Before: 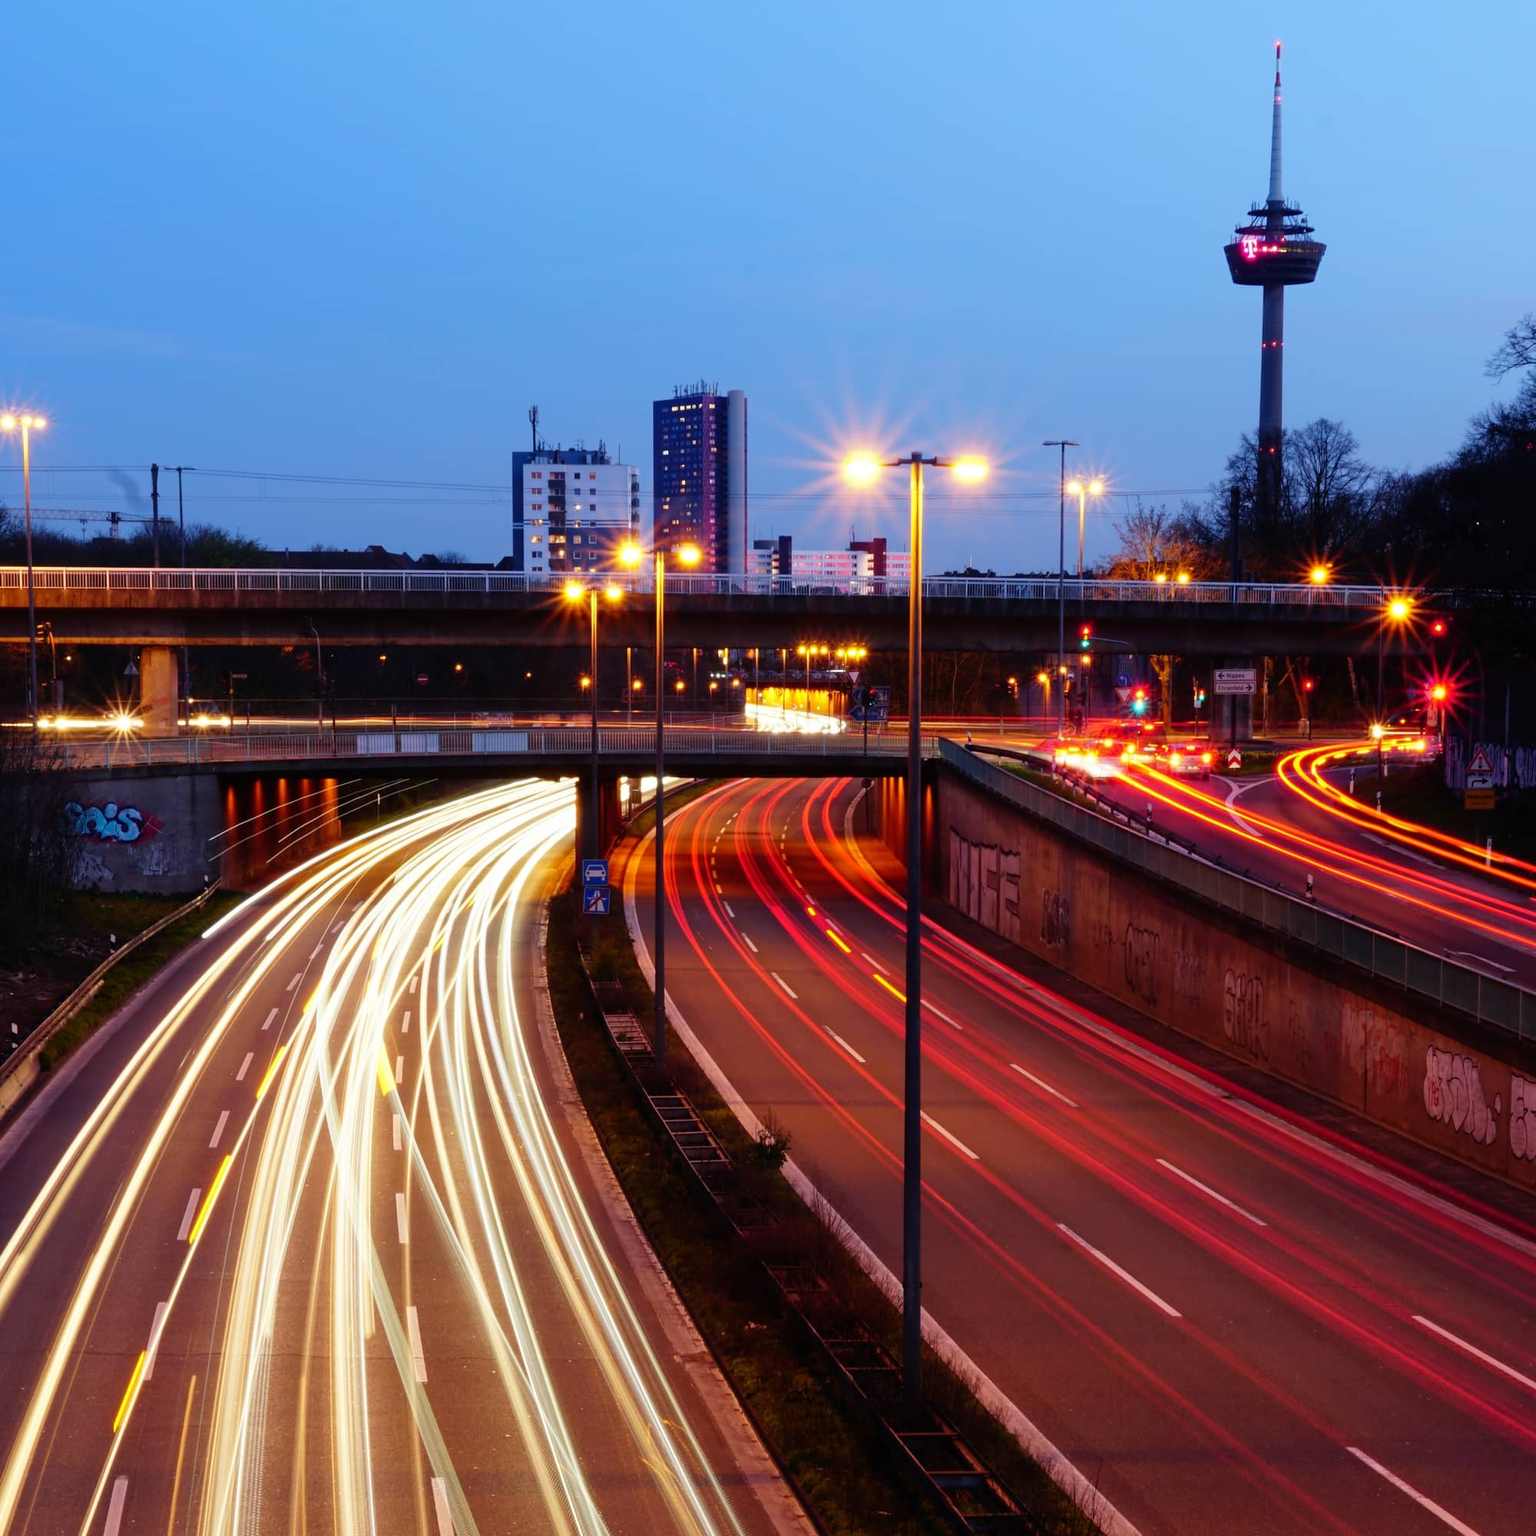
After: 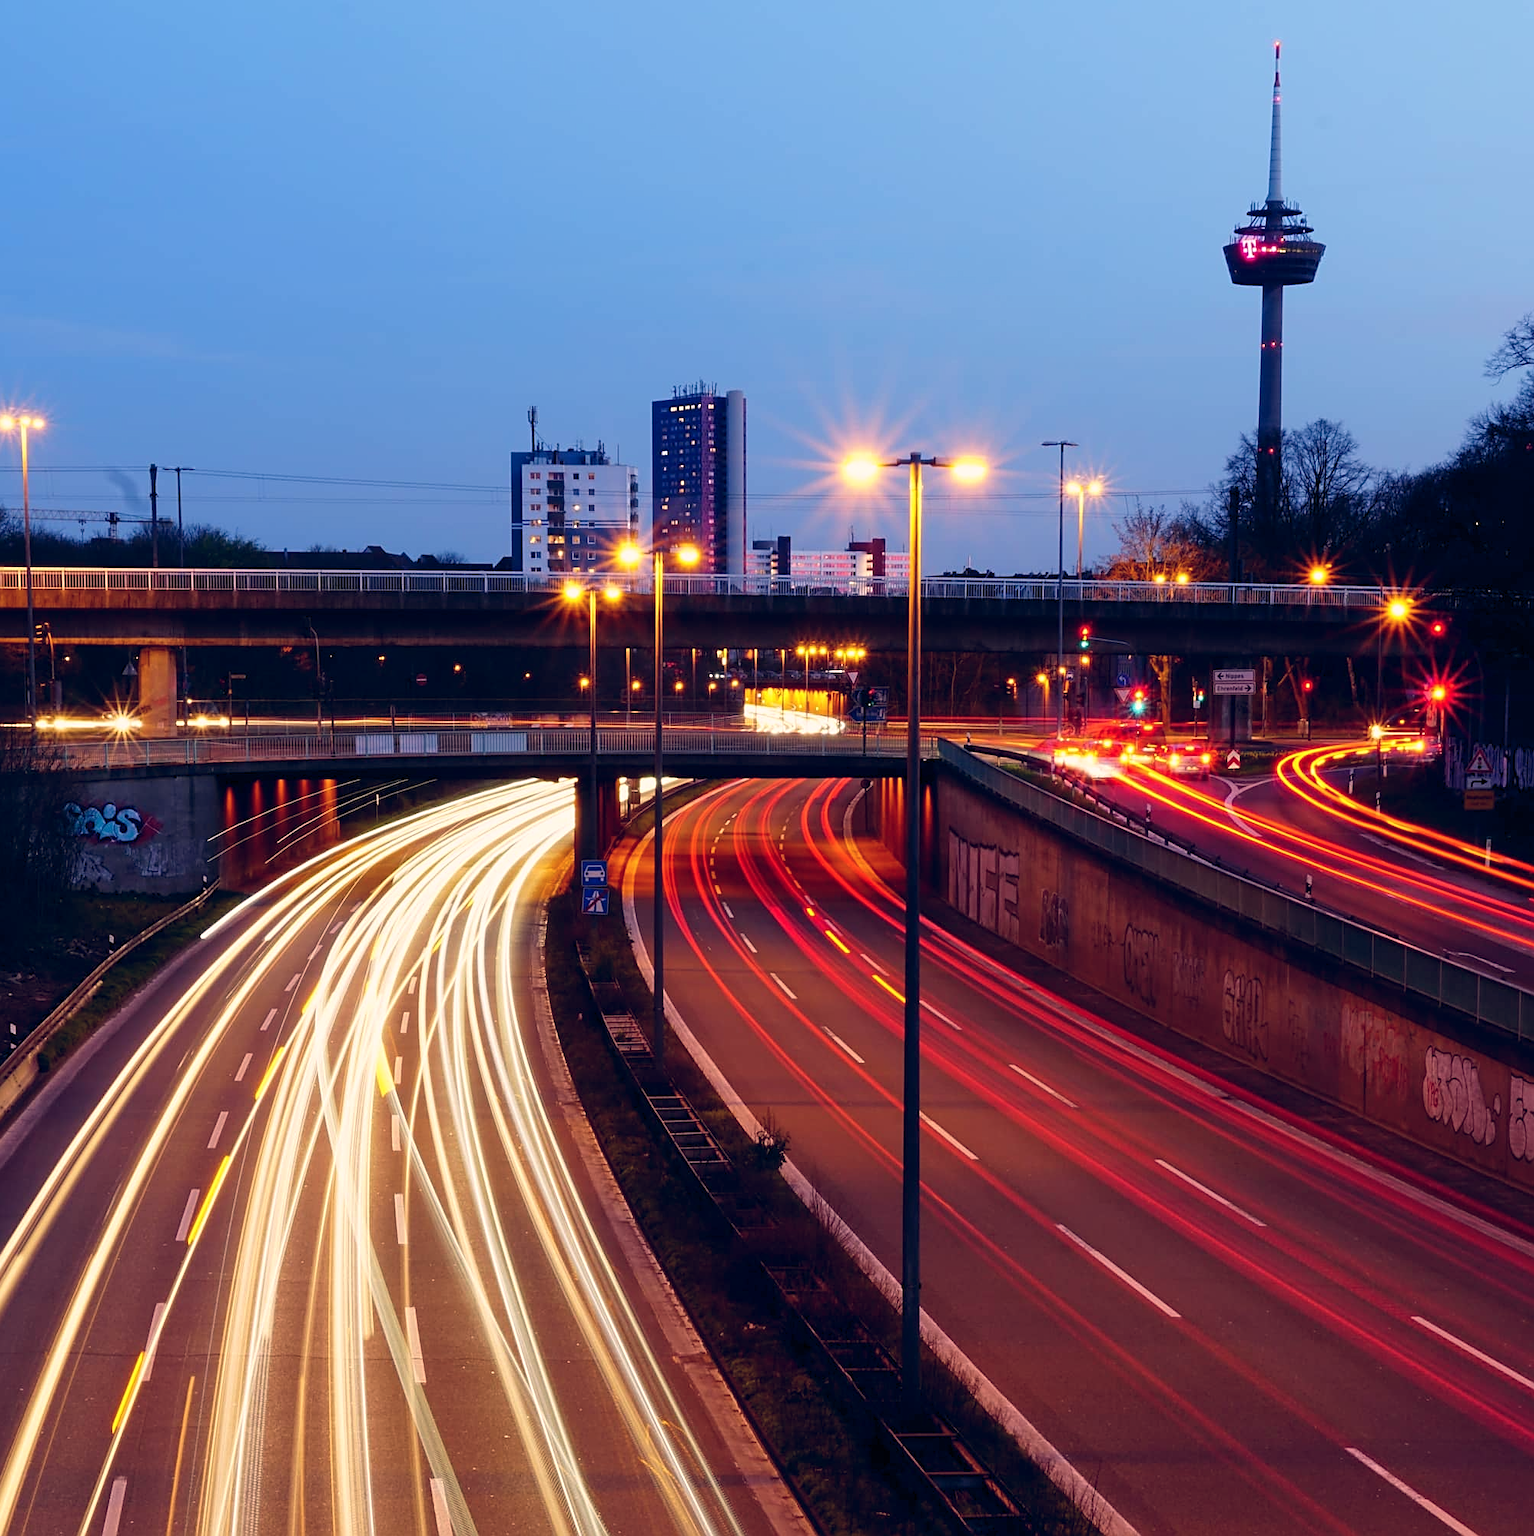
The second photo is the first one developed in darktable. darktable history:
sharpen: on, module defaults
crop and rotate: left 0.126%
color balance rgb: shadows lift › hue 87.51°, highlights gain › chroma 3.21%, highlights gain › hue 55.1°, global offset › chroma 0.15%, global offset › hue 253.66°, linear chroma grading › global chroma 0.5%
